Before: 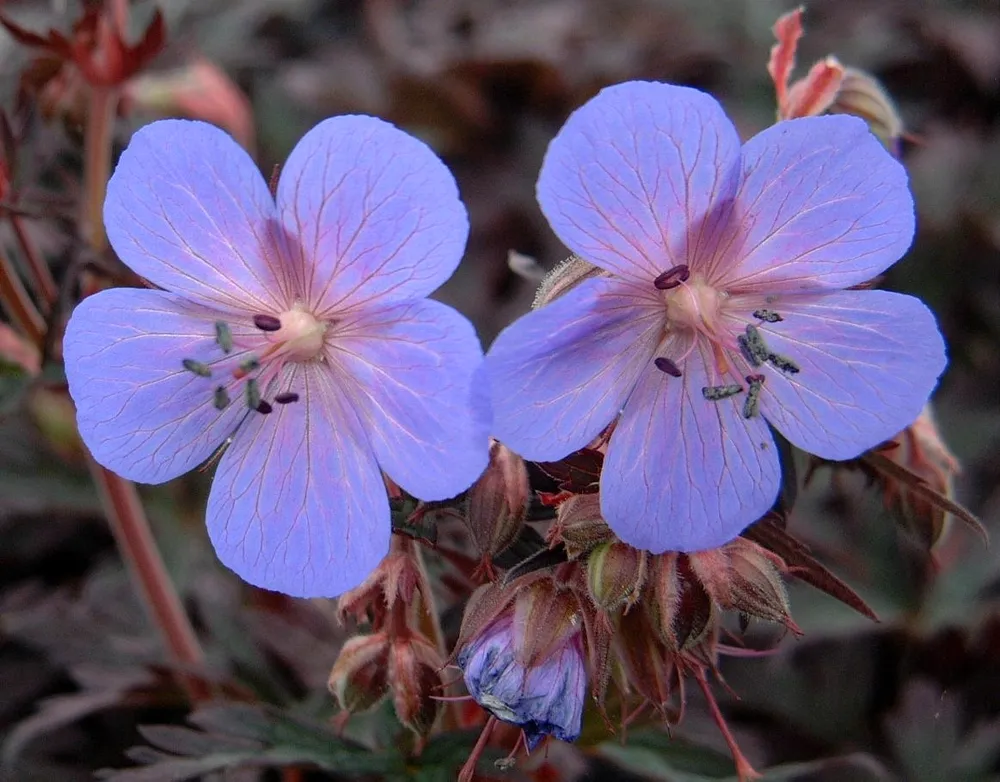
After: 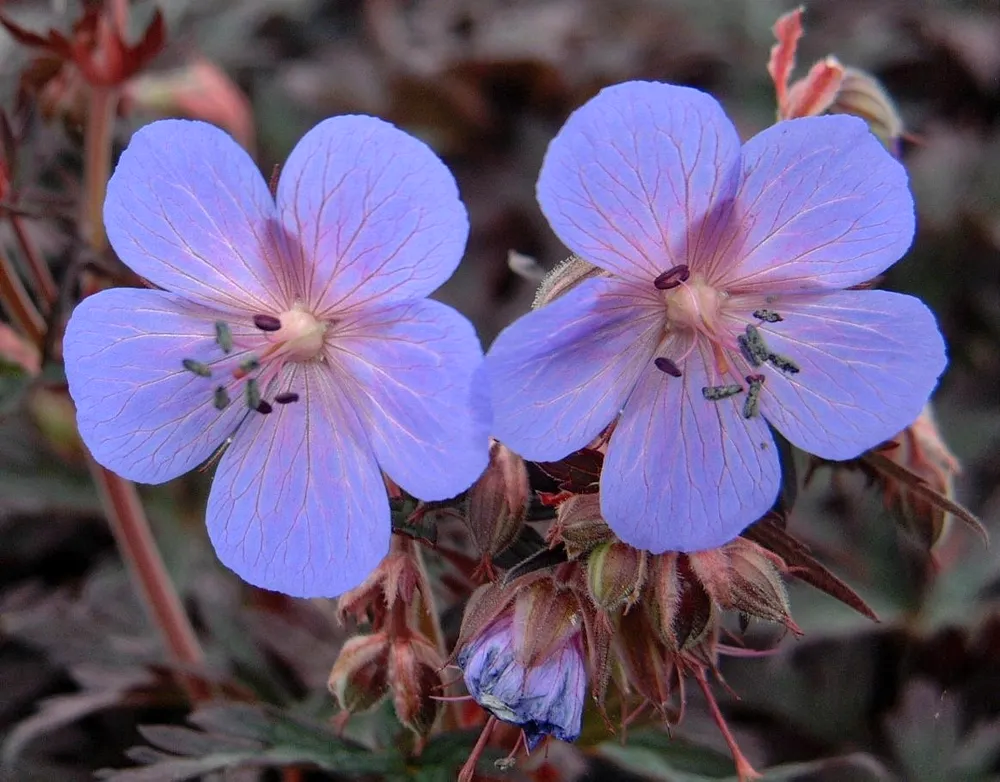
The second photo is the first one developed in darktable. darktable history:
exposure: exposure 0.014 EV, compensate highlight preservation false
shadows and highlights: shadows 37.27, highlights -28.18, soften with gaussian
